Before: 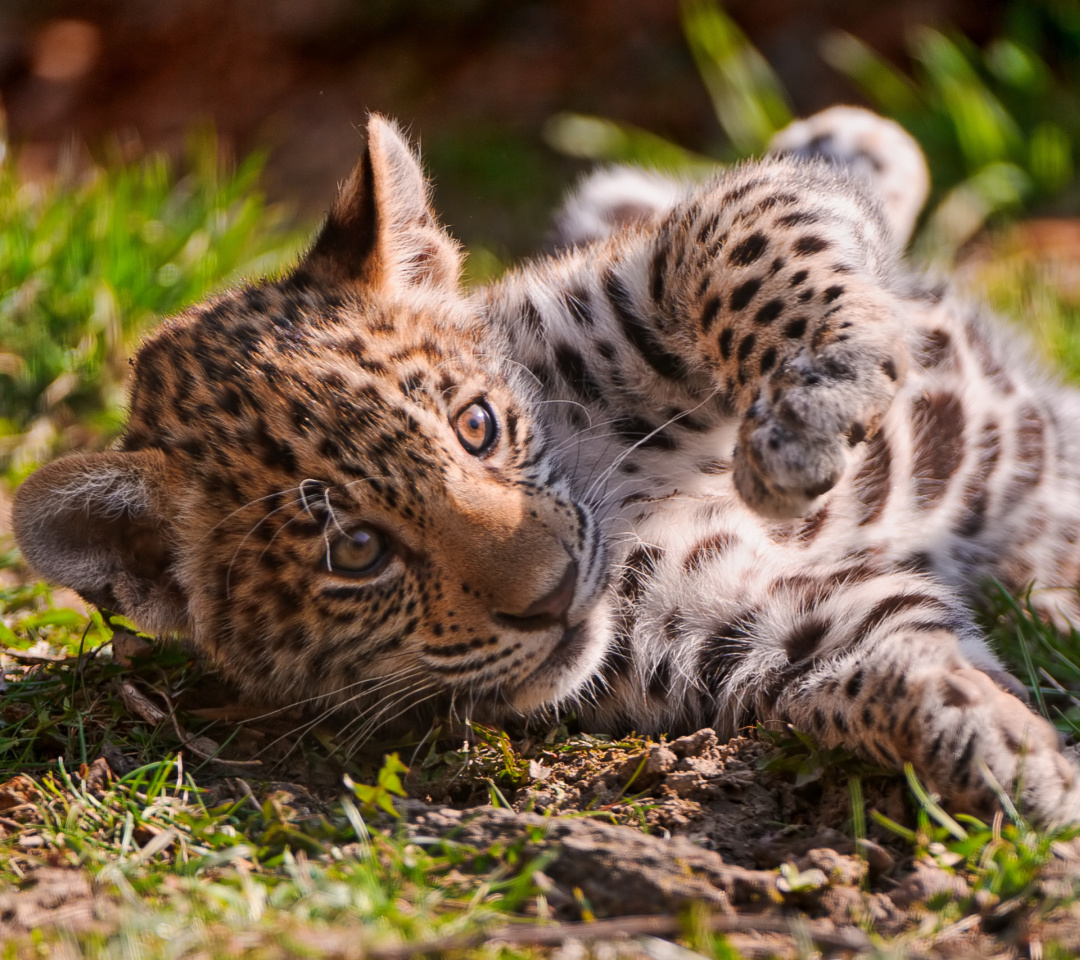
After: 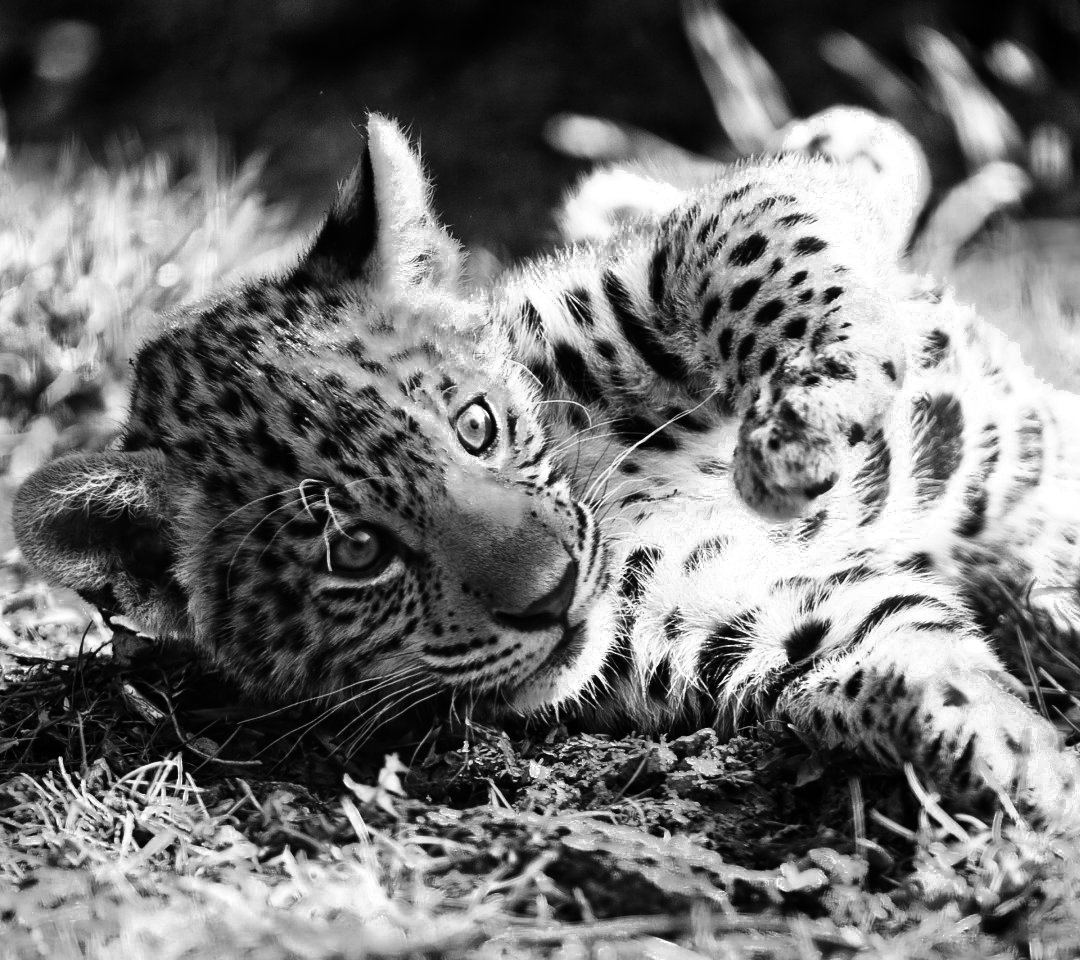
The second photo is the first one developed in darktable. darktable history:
color zones: curves: ch0 [(0.002, 0.589) (0.107, 0.484) (0.146, 0.249) (0.217, 0.352) (0.309, 0.525) (0.39, 0.404) (0.455, 0.169) (0.597, 0.055) (0.724, 0.212) (0.775, 0.691) (0.869, 0.571) (1, 0.587)]; ch1 [(0, 0) (0.143, 0) (0.286, 0) (0.429, 0) (0.571, 0) (0.714, 0) (0.857, 0)]
rgb curve: curves: ch0 [(0, 0) (0.21, 0.15) (0.24, 0.21) (0.5, 0.75) (0.75, 0.96) (0.89, 0.99) (1, 1)]; ch1 [(0, 0.02) (0.21, 0.13) (0.25, 0.2) (0.5, 0.67) (0.75, 0.9) (0.89, 0.97) (1, 1)]; ch2 [(0, 0.02) (0.21, 0.13) (0.25, 0.2) (0.5, 0.67) (0.75, 0.9) (0.89, 0.97) (1, 1)], compensate middle gray true
